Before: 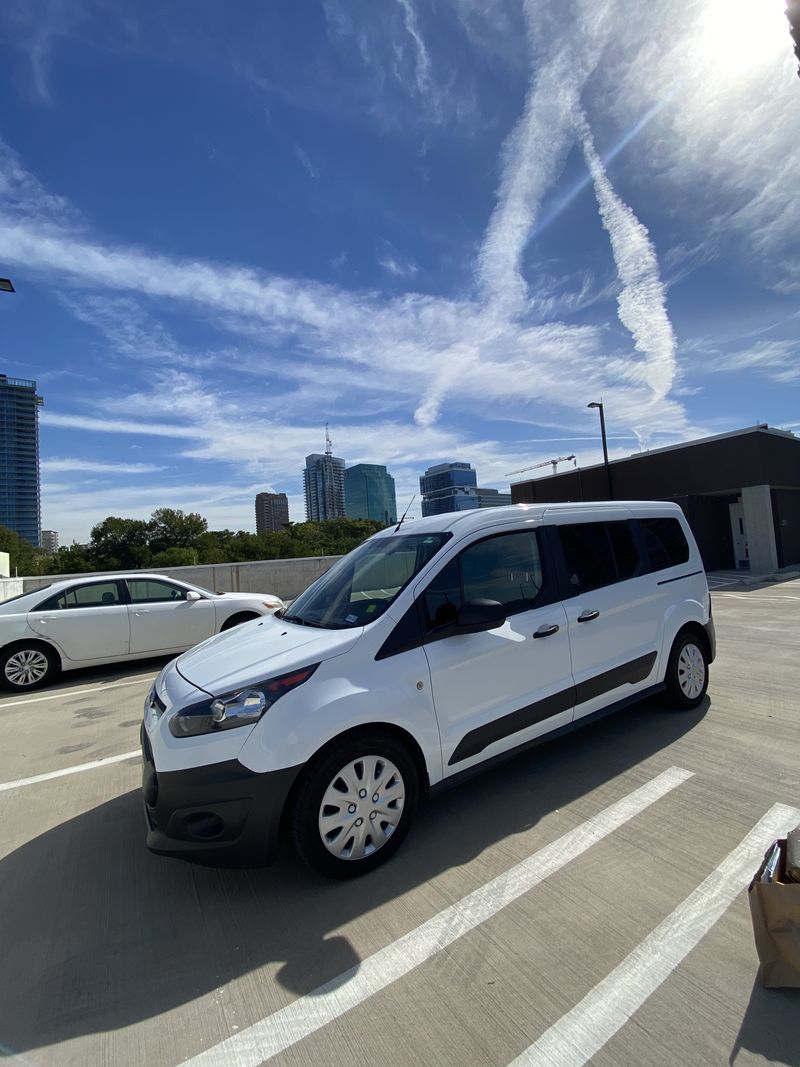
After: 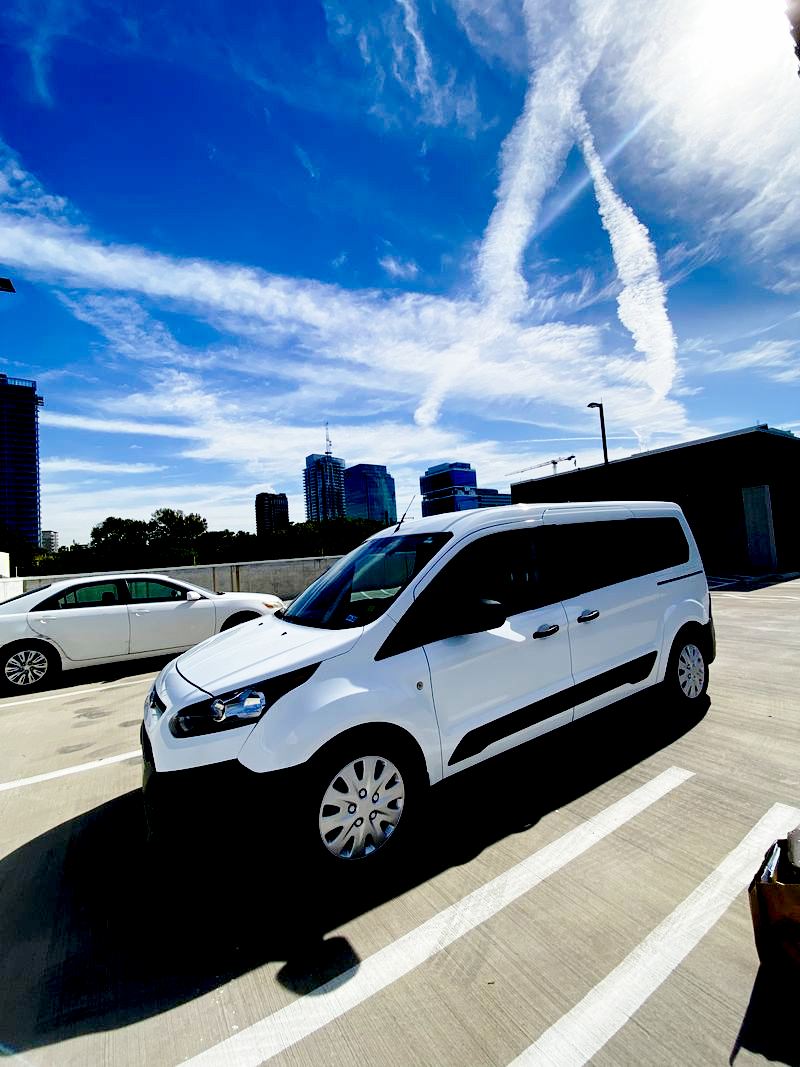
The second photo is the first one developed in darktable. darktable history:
base curve: curves: ch0 [(0, 0) (0.028, 0.03) (0.121, 0.232) (0.46, 0.748) (0.859, 0.968) (1, 1)], preserve colors none
exposure: black level correction 0.054, exposure -0.039 EV, compensate exposure bias true, compensate highlight preservation false
